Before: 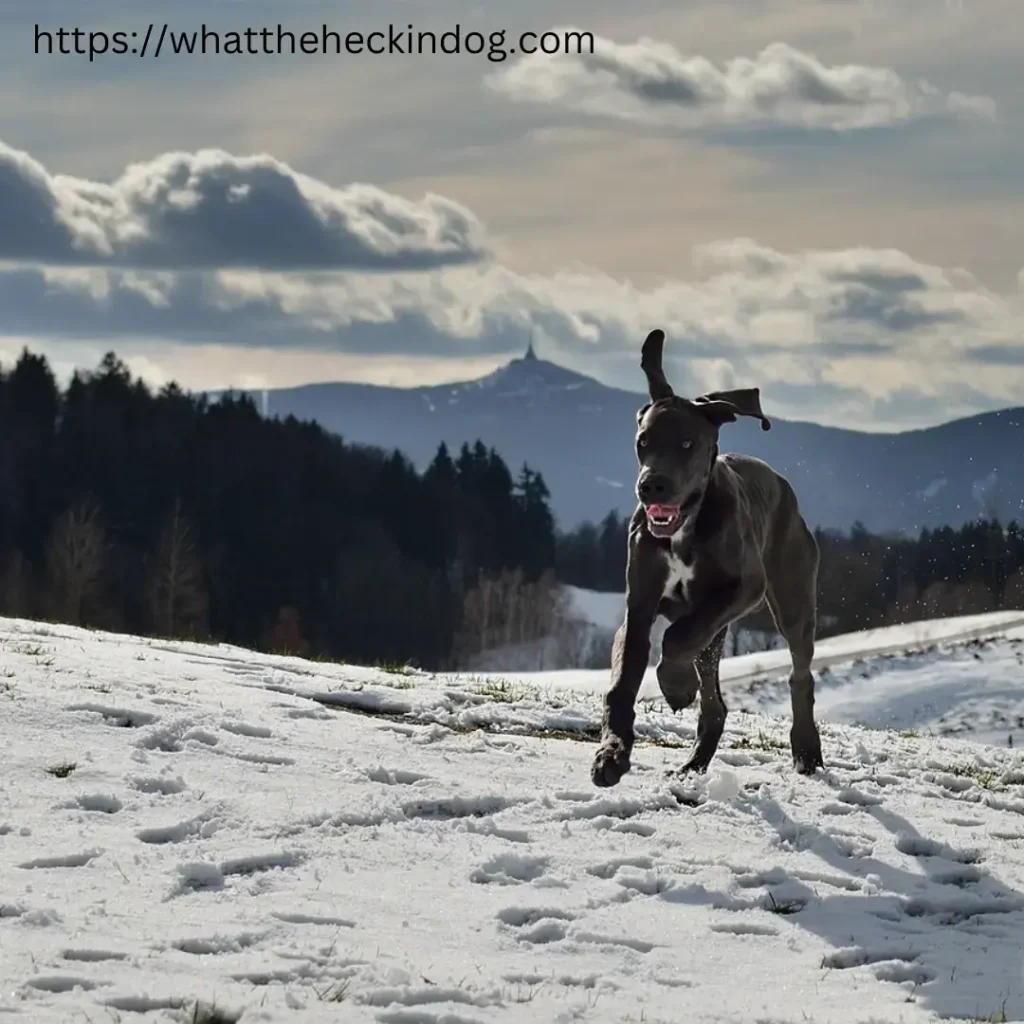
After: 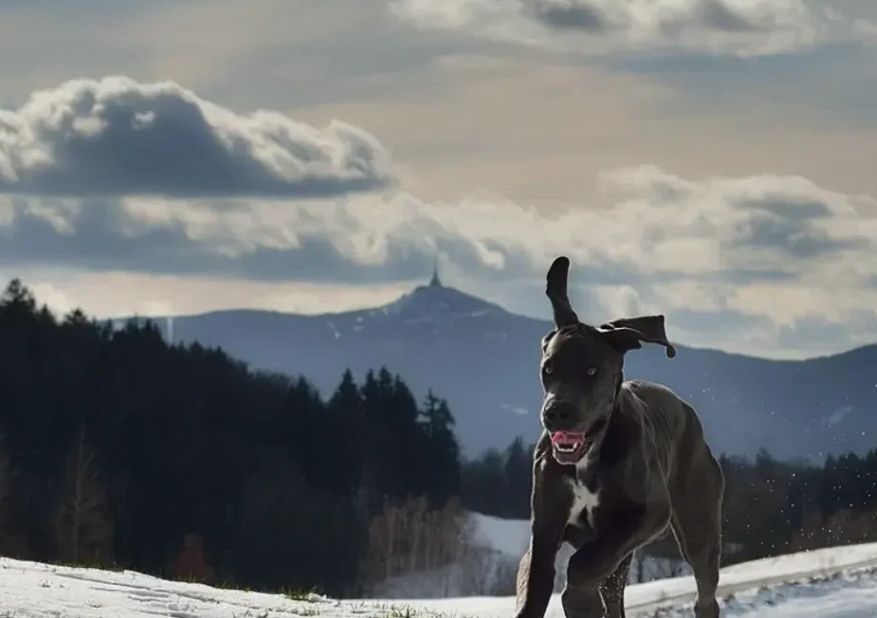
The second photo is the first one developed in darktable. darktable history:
crop and rotate: left 9.345%, top 7.22%, right 4.982%, bottom 32.331%
contrast equalizer: y [[0.5, 0.496, 0.435, 0.435, 0.496, 0.5], [0.5 ×6], [0.5 ×6], [0 ×6], [0 ×6]]
